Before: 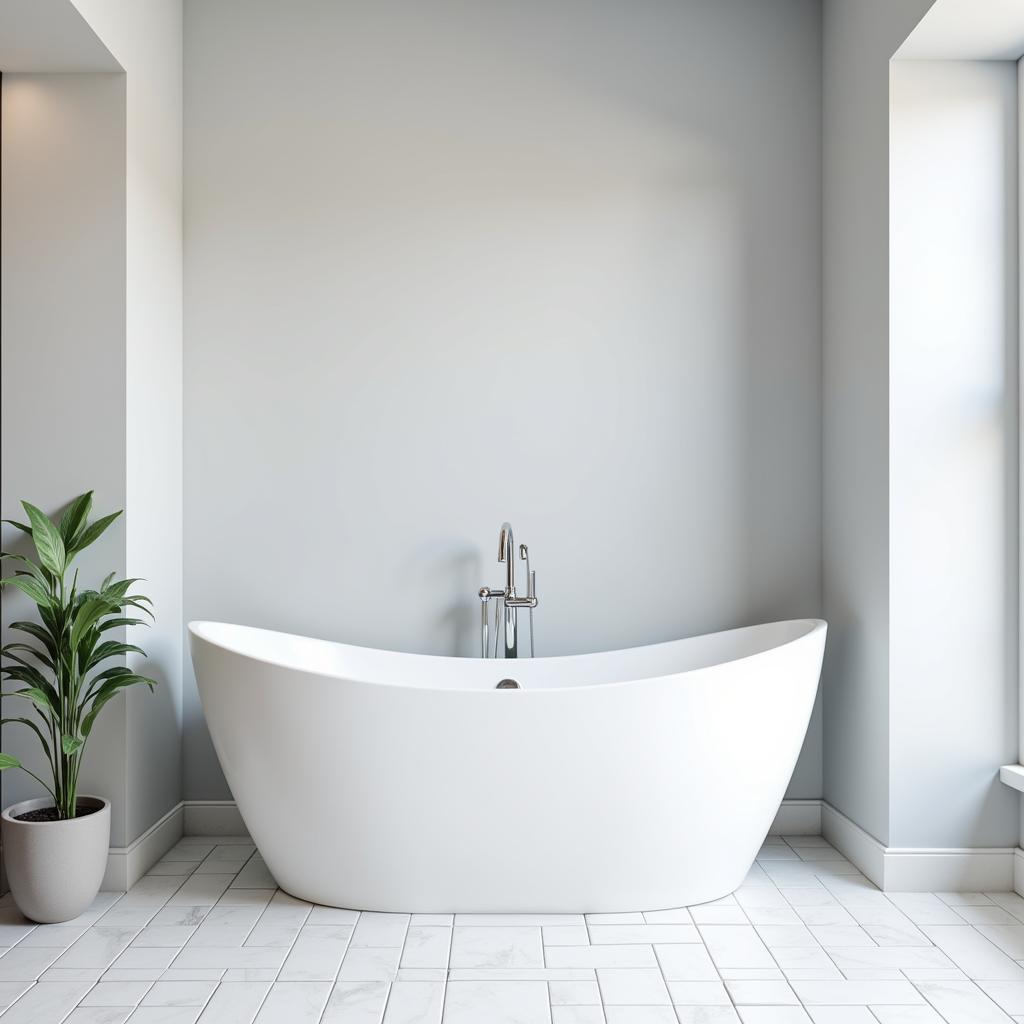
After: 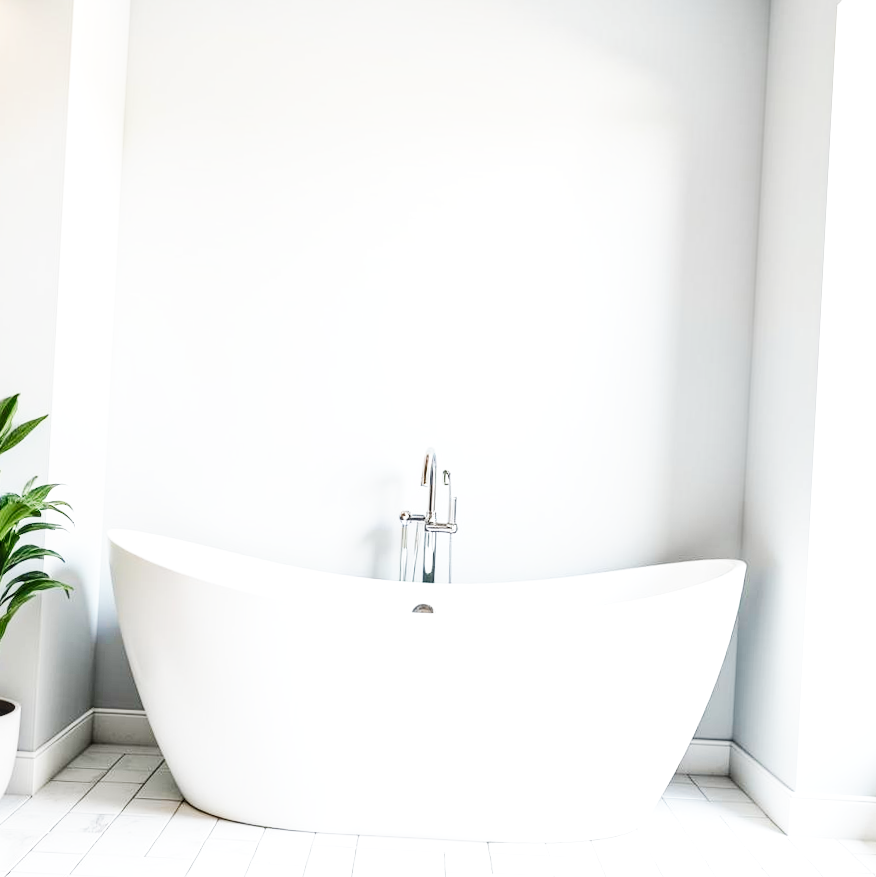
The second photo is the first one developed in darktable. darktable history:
crop and rotate: angle -3.04°, left 5.196%, top 5.209%, right 4.783%, bottom 4.629%
local contrast: on, module defaults
exposure: exposure 0.202 EV, compensate exposure bias true, compensate highlight preservation false
base curve: curves: ch0 [(0, 0) (0.007, 0.004) (0.027, 0.03) (0.046, 0.07) (0.207, 0.54) (0.442, 0.872) (0.673, 0.972) (1, 1)], preserve colors none
